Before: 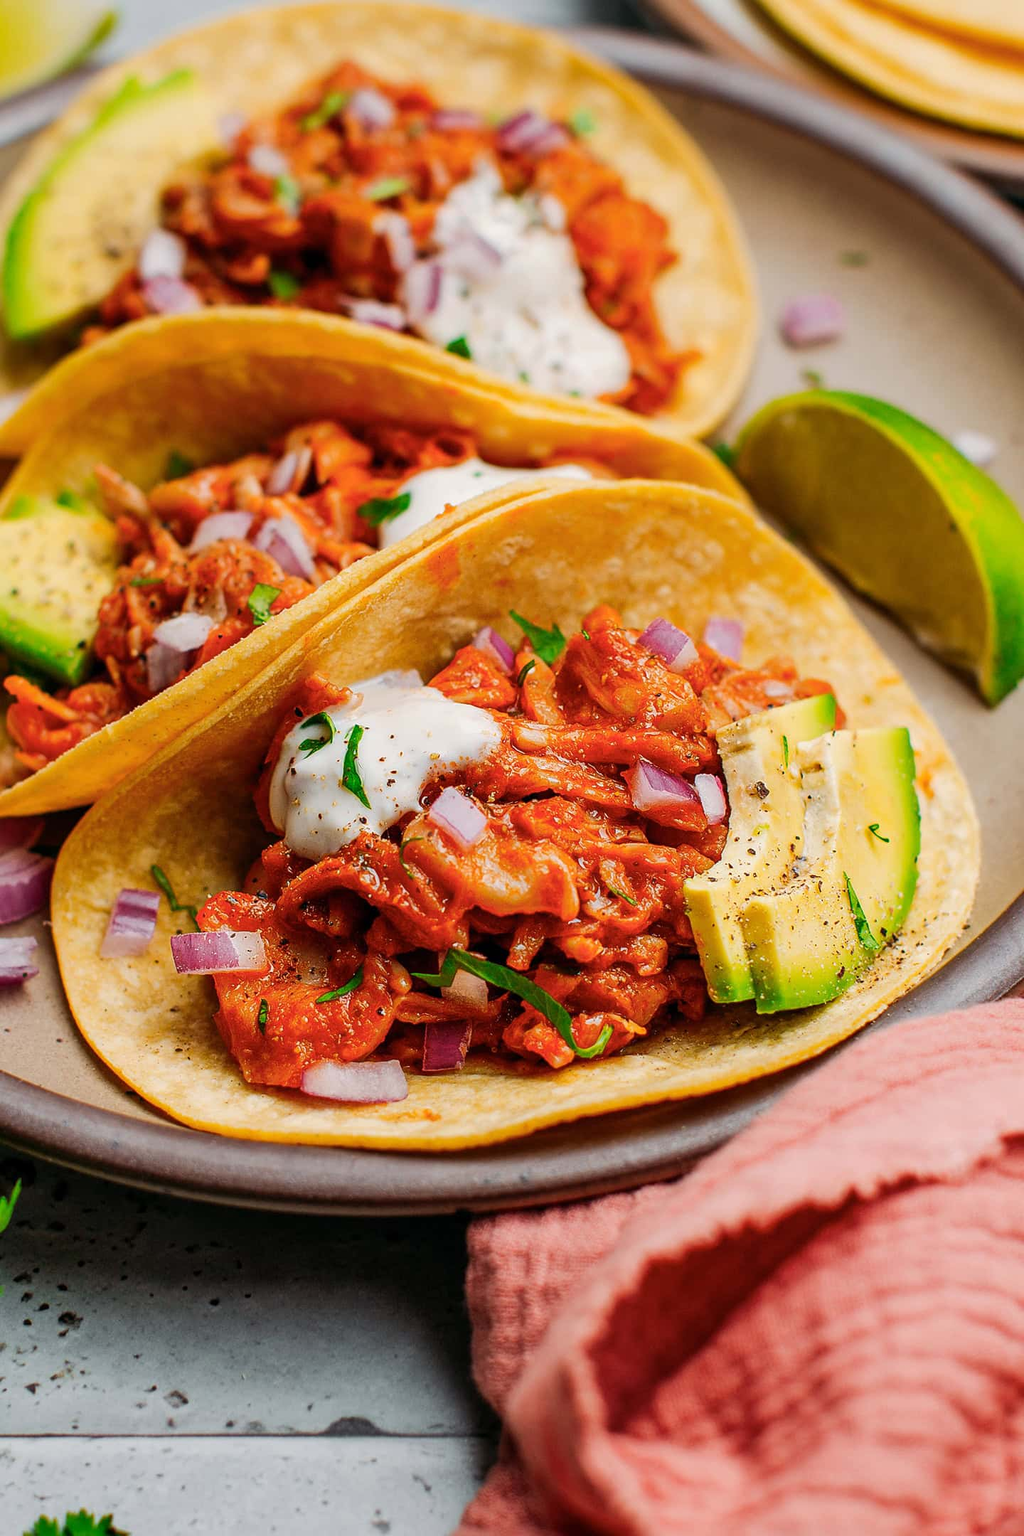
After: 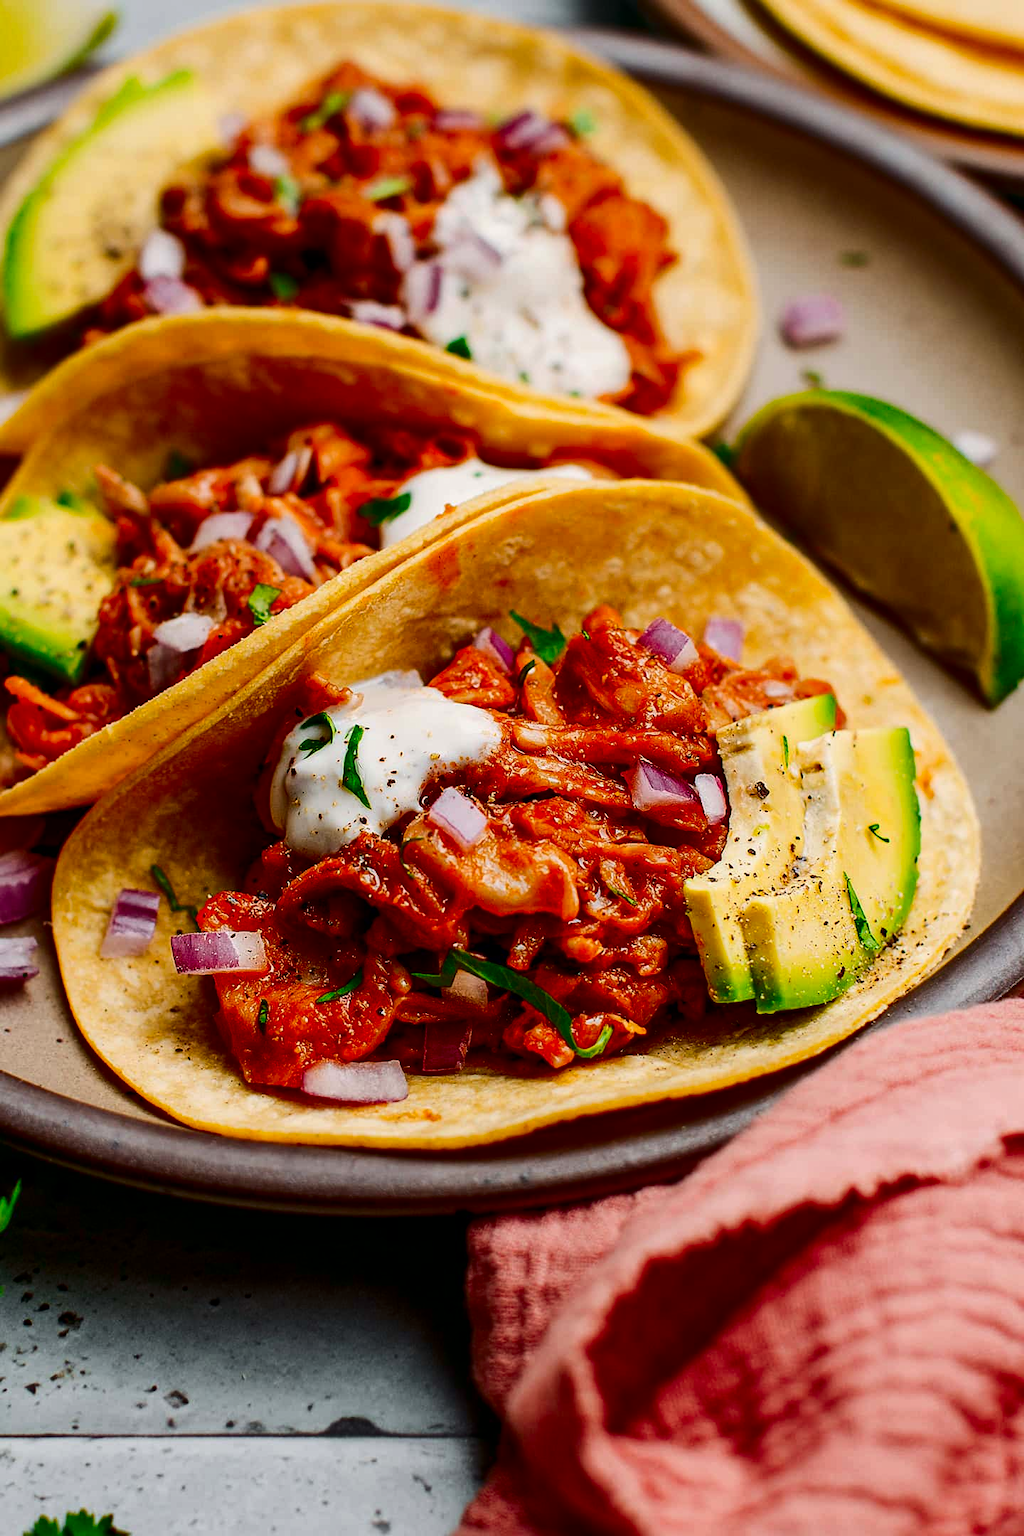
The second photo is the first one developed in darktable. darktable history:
contrast brightness saturation: contrast 0.193, brightness -0.24, saturation 0.11
